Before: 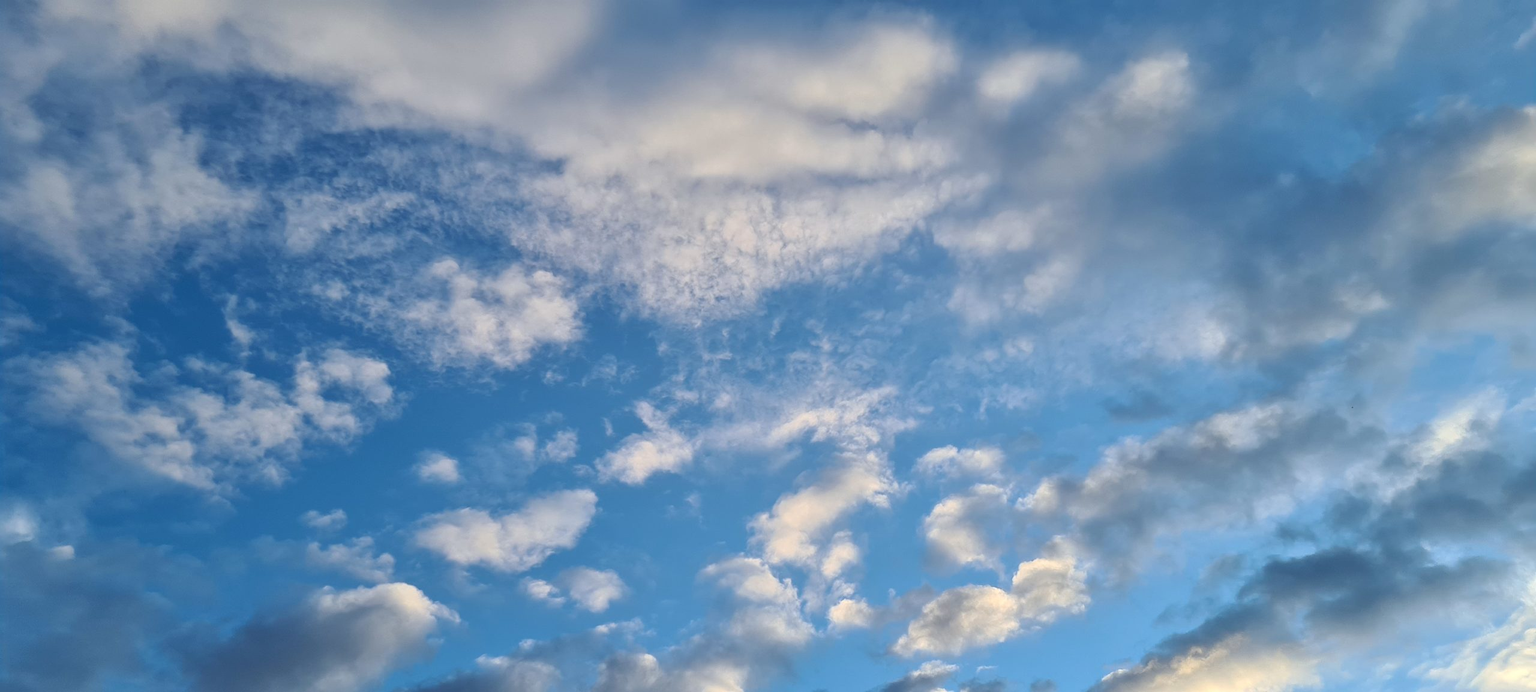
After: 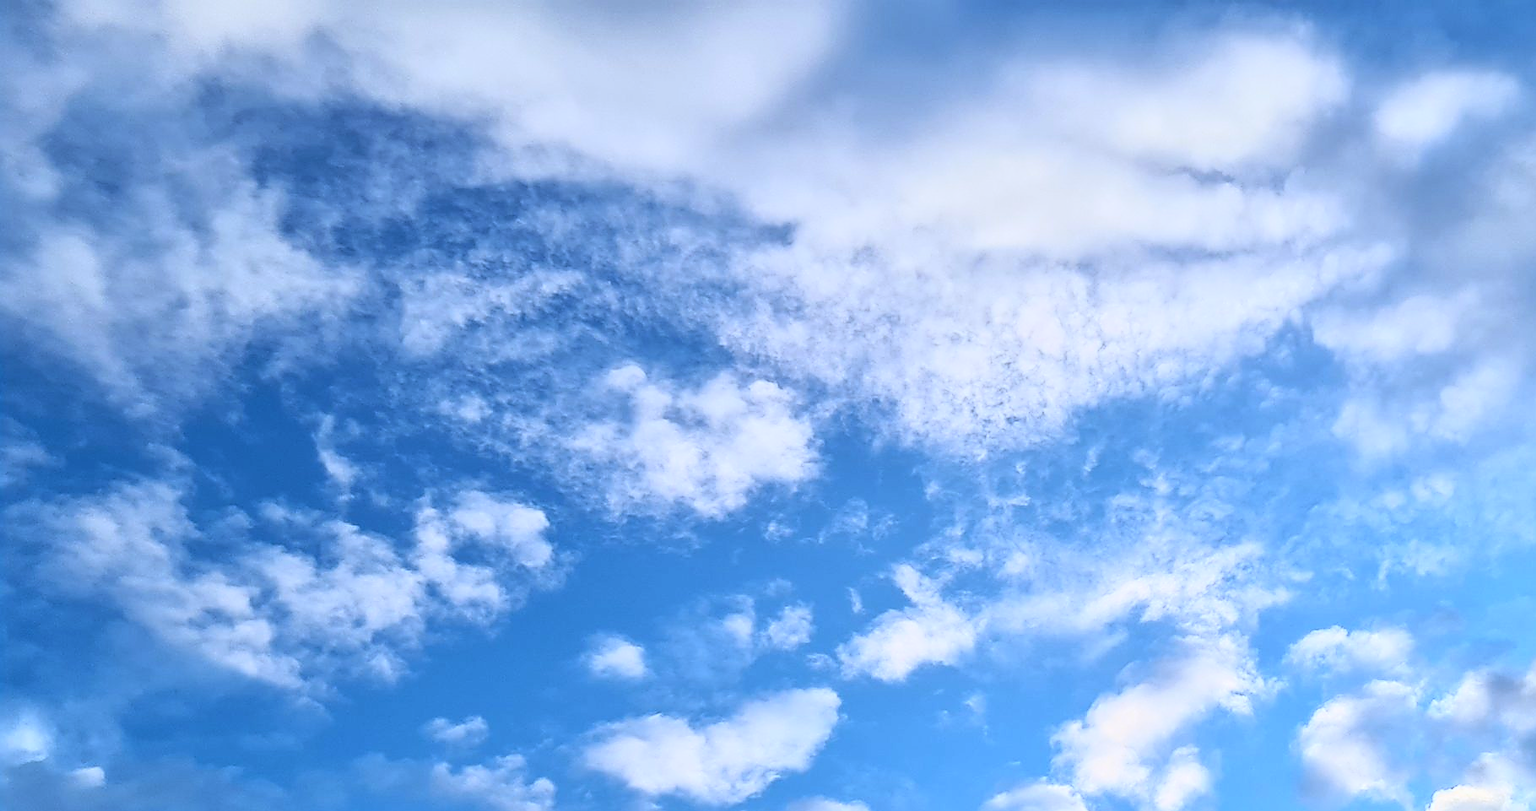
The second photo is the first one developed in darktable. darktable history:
base curve: curves: ch0 [(0, 0) (0.005, 0.002) (0.193, 0.295) (0.399, 0.664) (0.75, 0.928) (1, 1)]
sharpen: radius 1.4, amount 1.25, threshold 0.7
crop: right 28.885%, bottom 16.626%
white balance: red 0.931, blue 1.11
